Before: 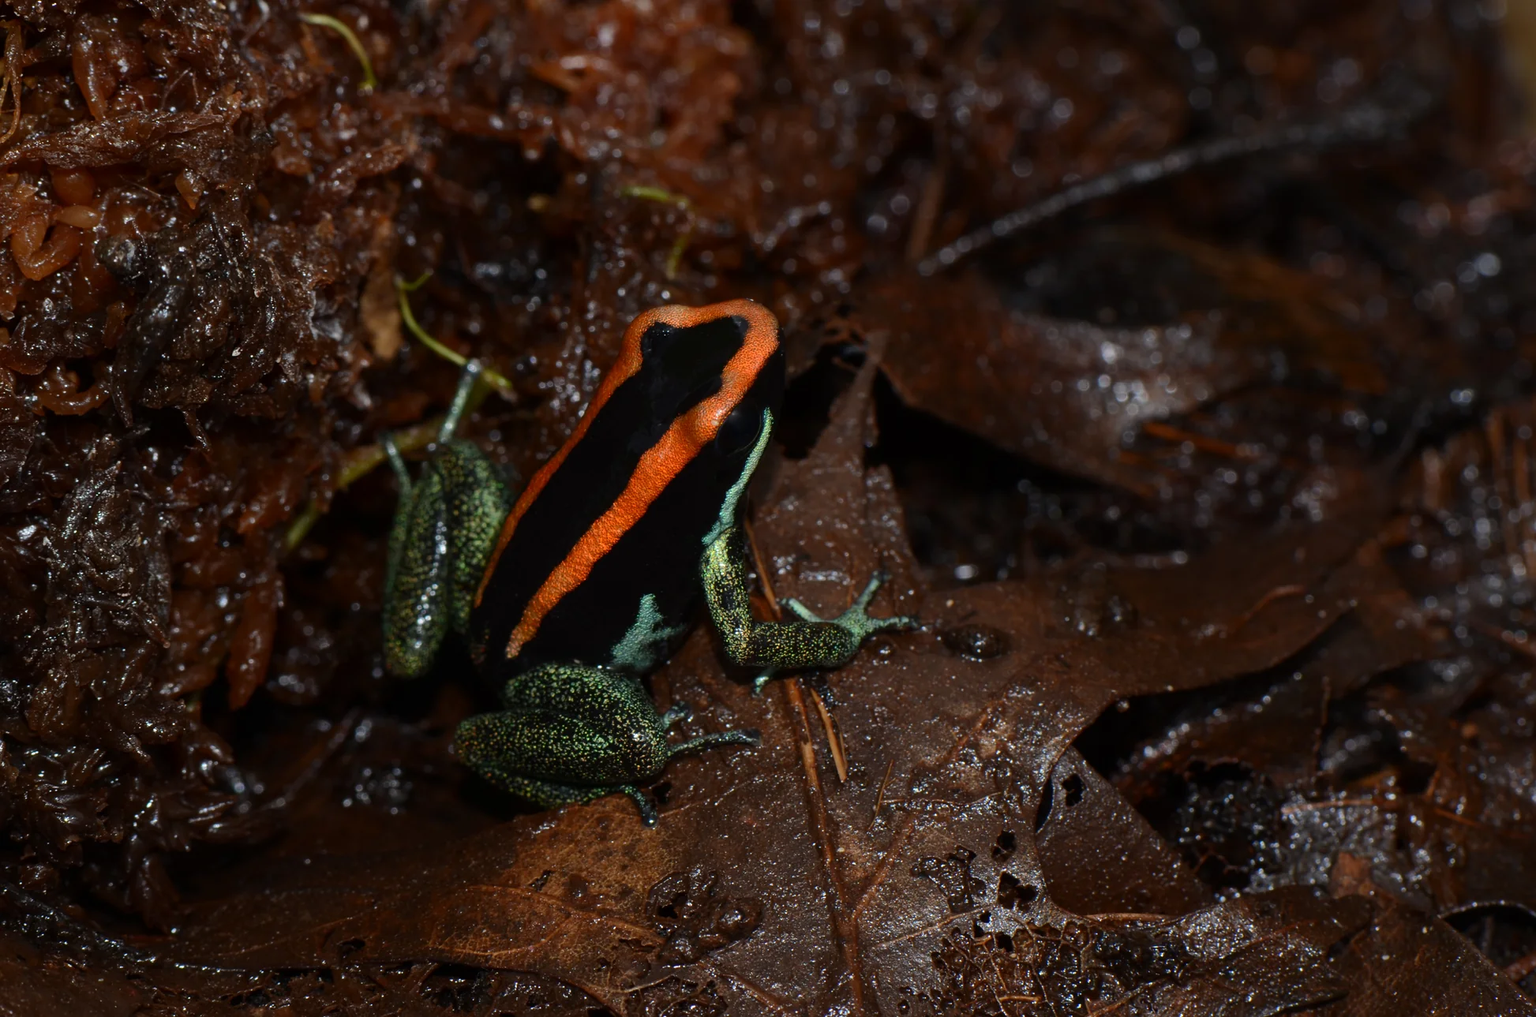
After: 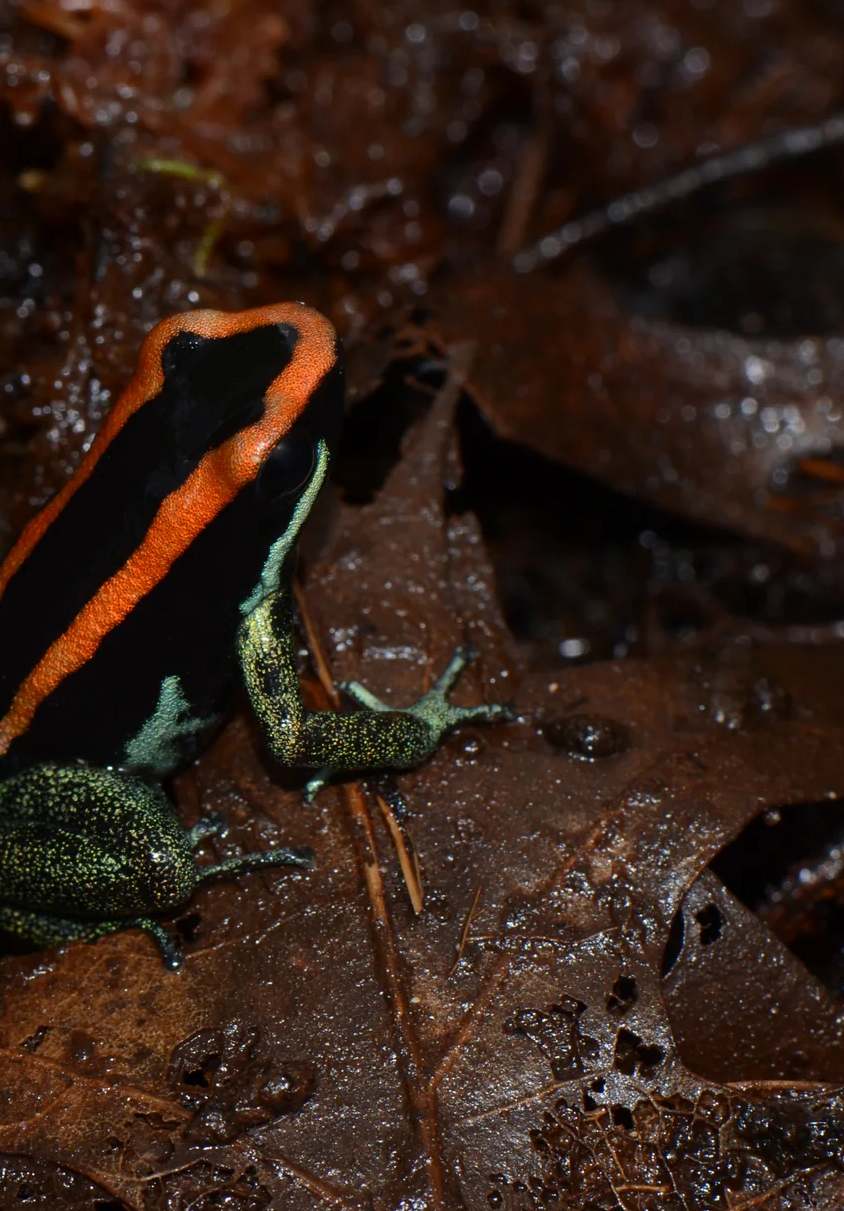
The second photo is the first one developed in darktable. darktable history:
crop: left 33.452%, top 6.025%, right 23.155%
color zones: curves: ch2 [(0, 0.5) (0.143, 0.5) (0.286, 0.489) (0.415, 0.421) (0.571, 0.5) (0.714, 0.5) (0.857, 0.5) (1, 0.5)]
